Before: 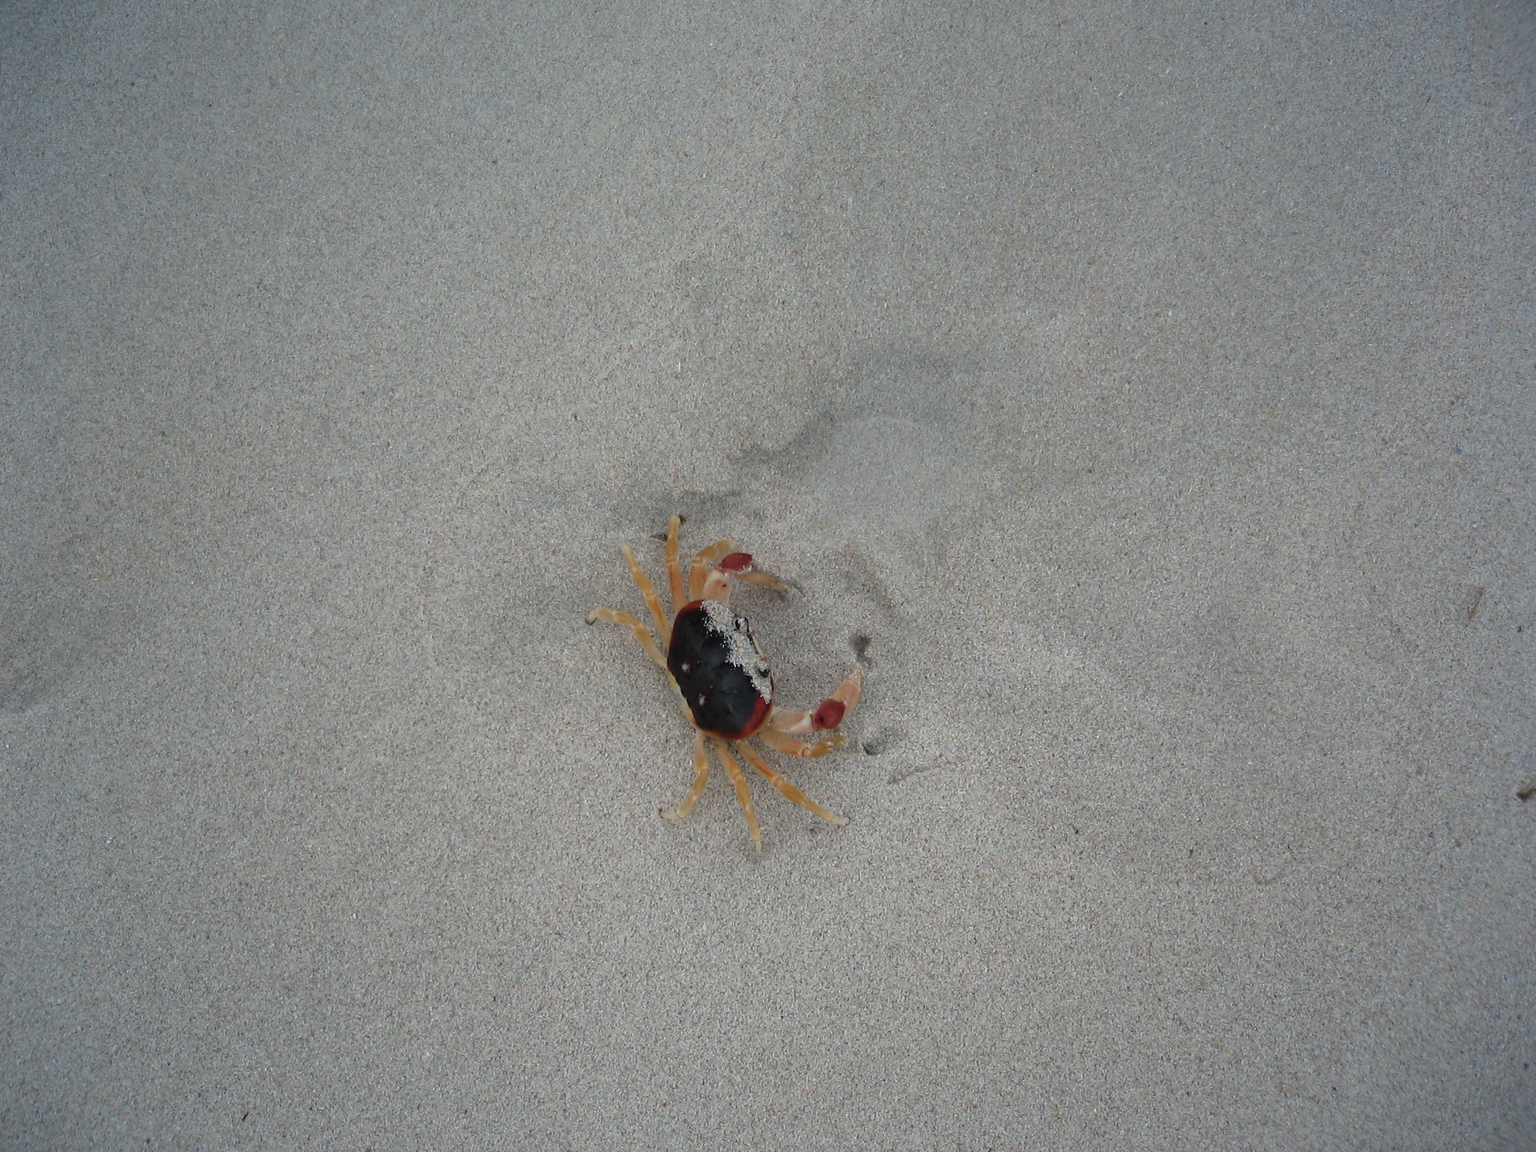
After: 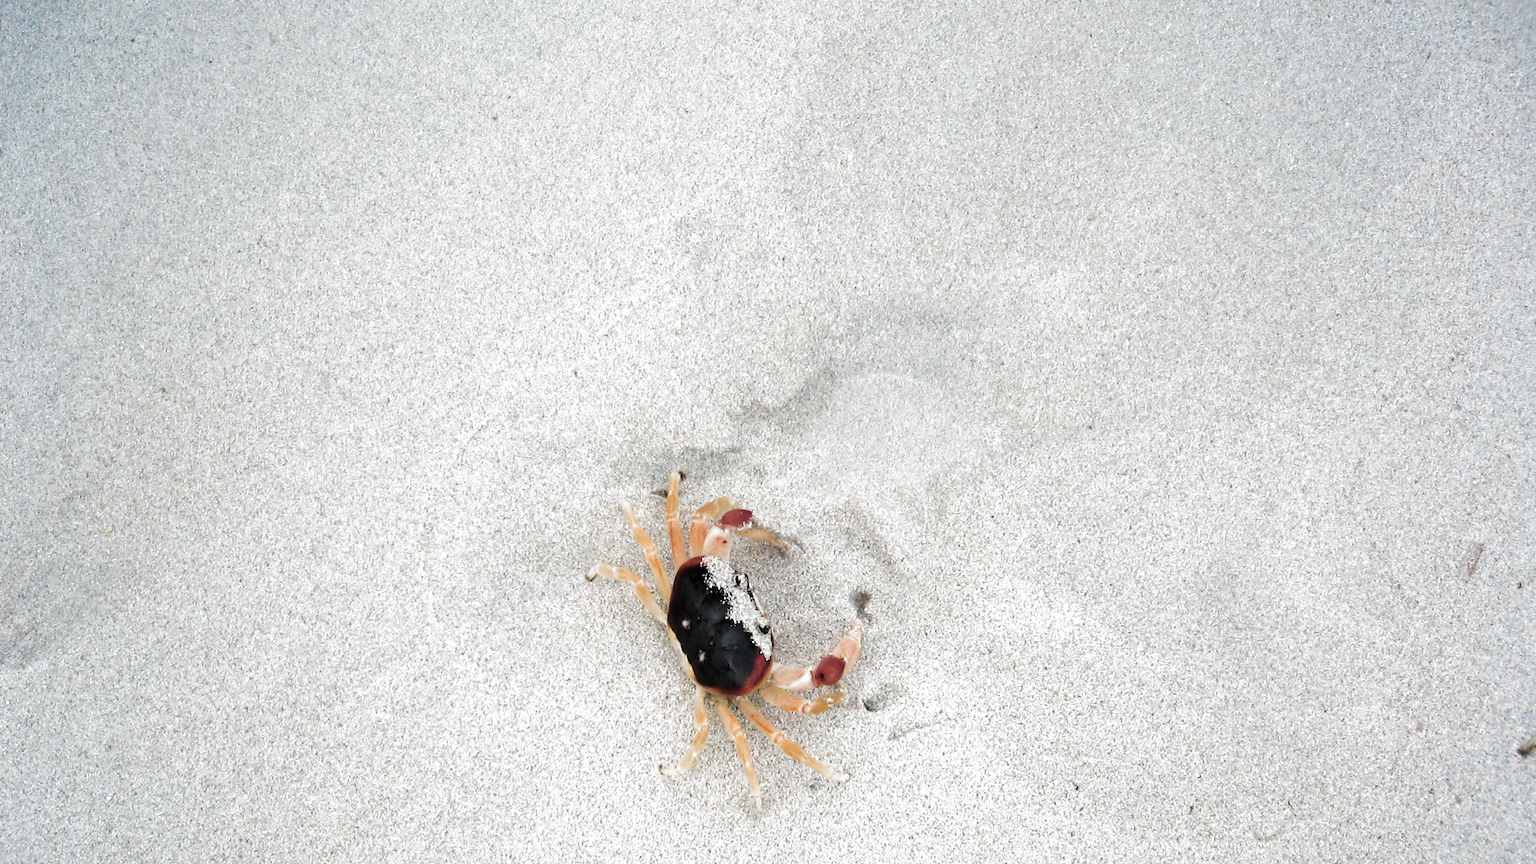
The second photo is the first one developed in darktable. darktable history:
exposure: black level correction 0, exposure 1.2 EV, compensate highlight preservation false
filmic rgb: black relative exposure -8.2 EV, white relative exposure 2.2 EV, threshold 3 EV, hardness 7.11, latitude 75%, contrast 1.325, highlights saturation mix -2%, shadows ↔ highlights balance 30%, preserve chrominance RGB euclidean norm, color science v5 (2021), contrast in shadows safe, contrast in highlights safe, enable highlight reconstruction true
crop: top 3.857%, bottom 21.132%
